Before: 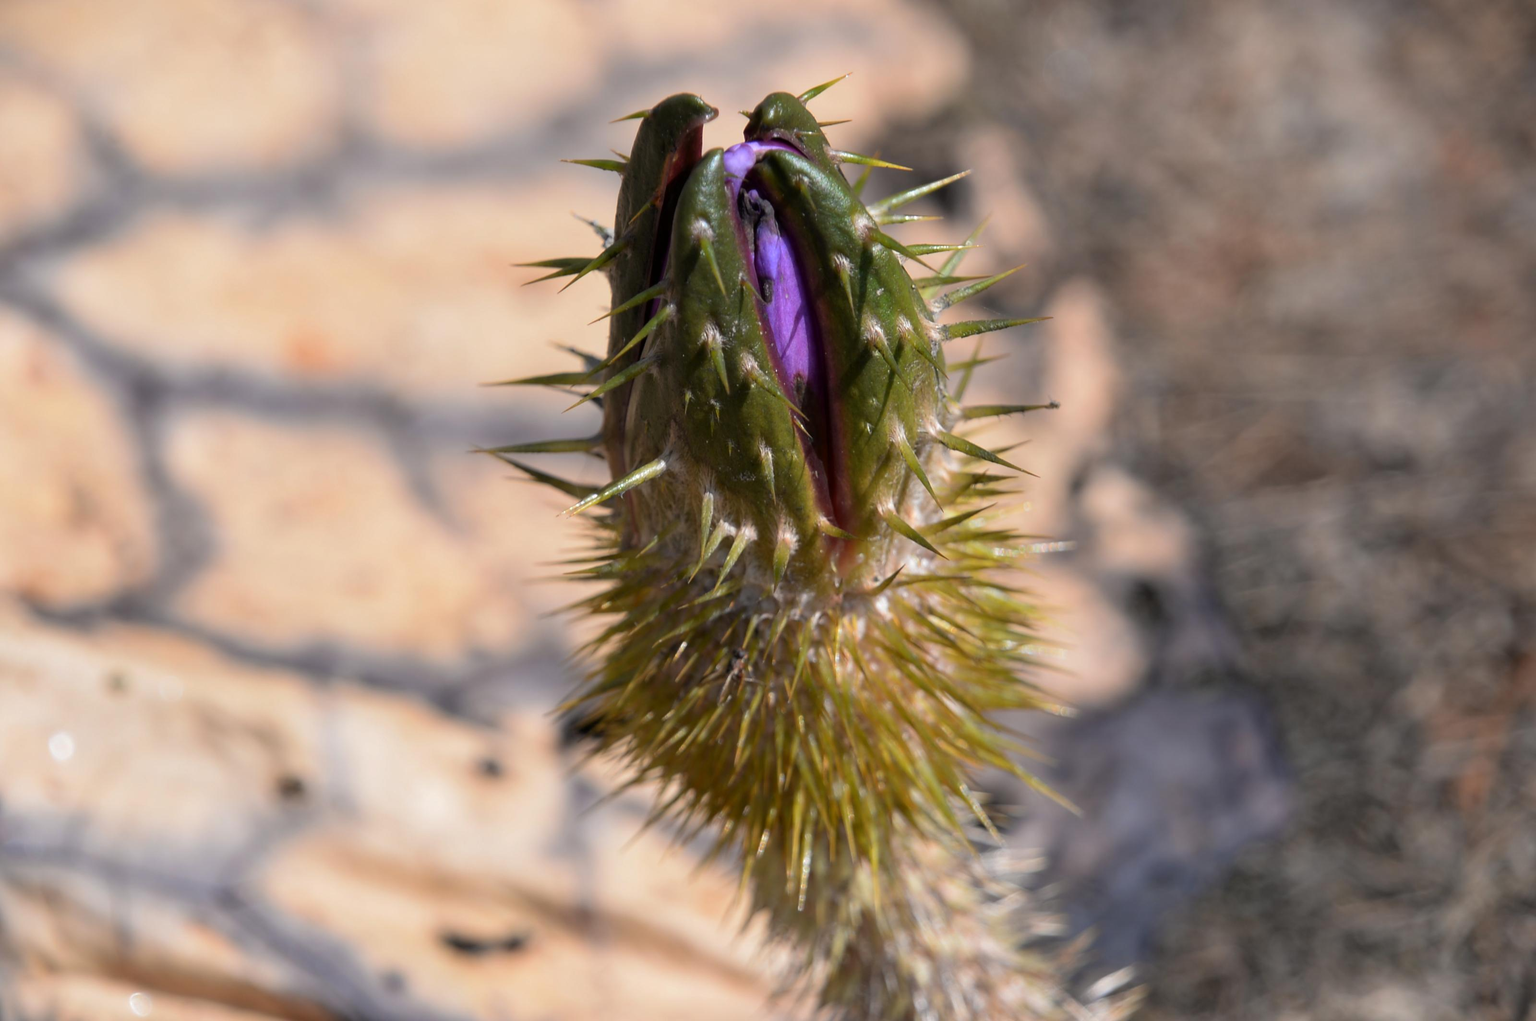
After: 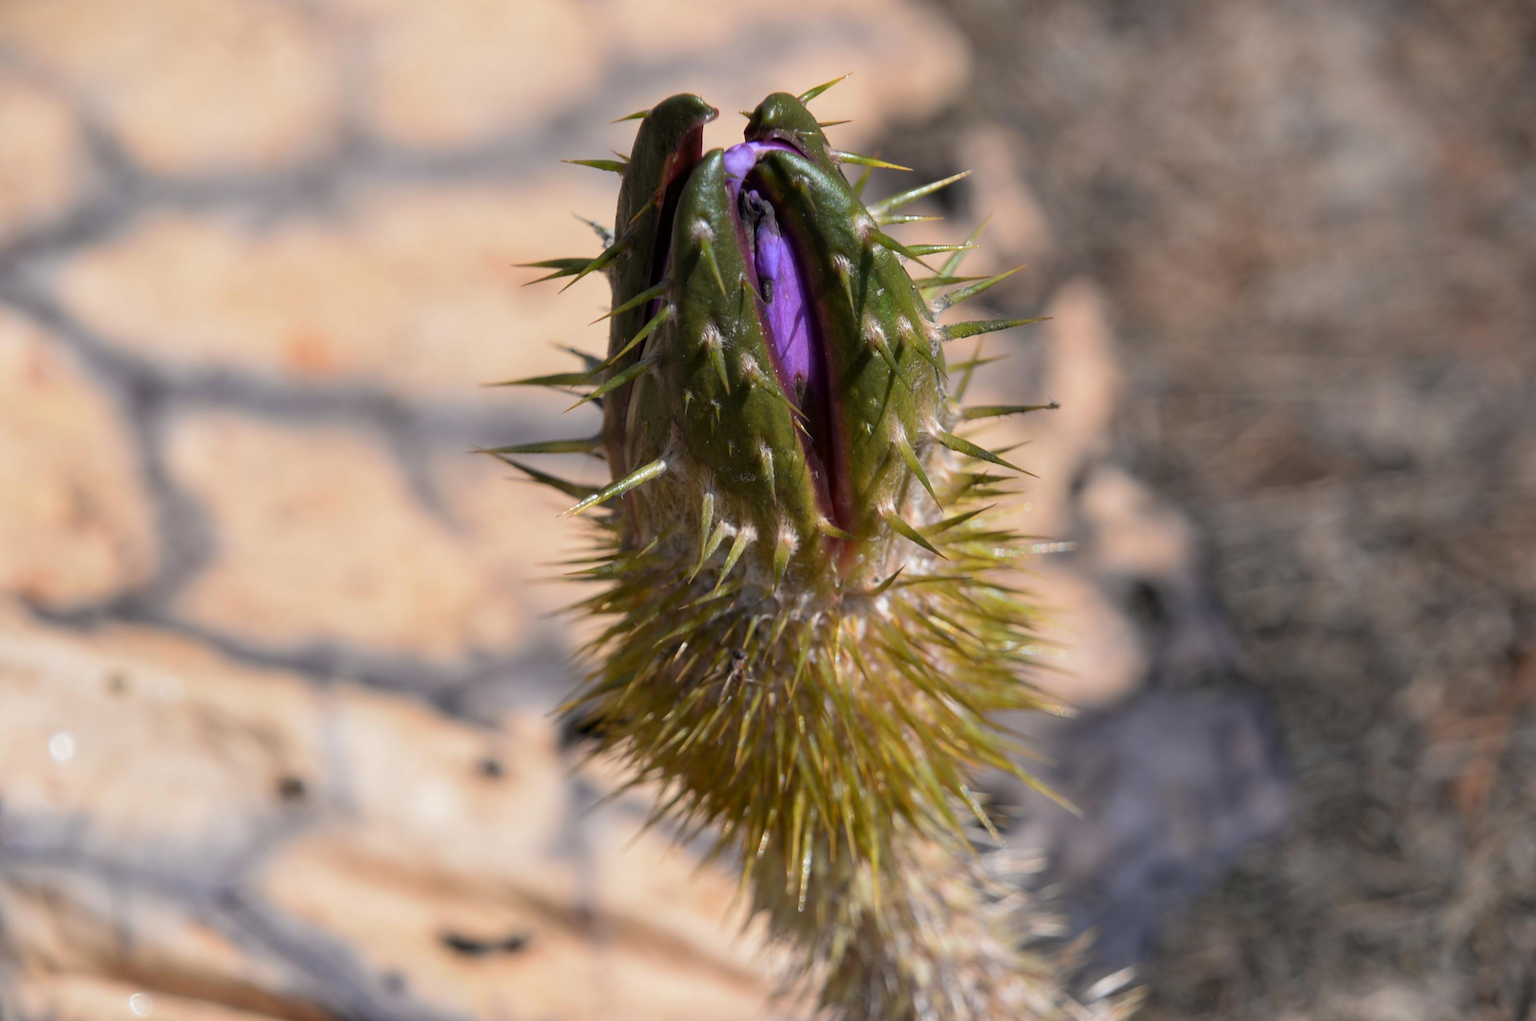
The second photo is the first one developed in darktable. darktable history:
exposure: exposure -0.059 EV, compensate highlight preservation false
tone equalizer: edges refinement/feathering 500, mask exposure compensation -1.57 EV, preserve details no
